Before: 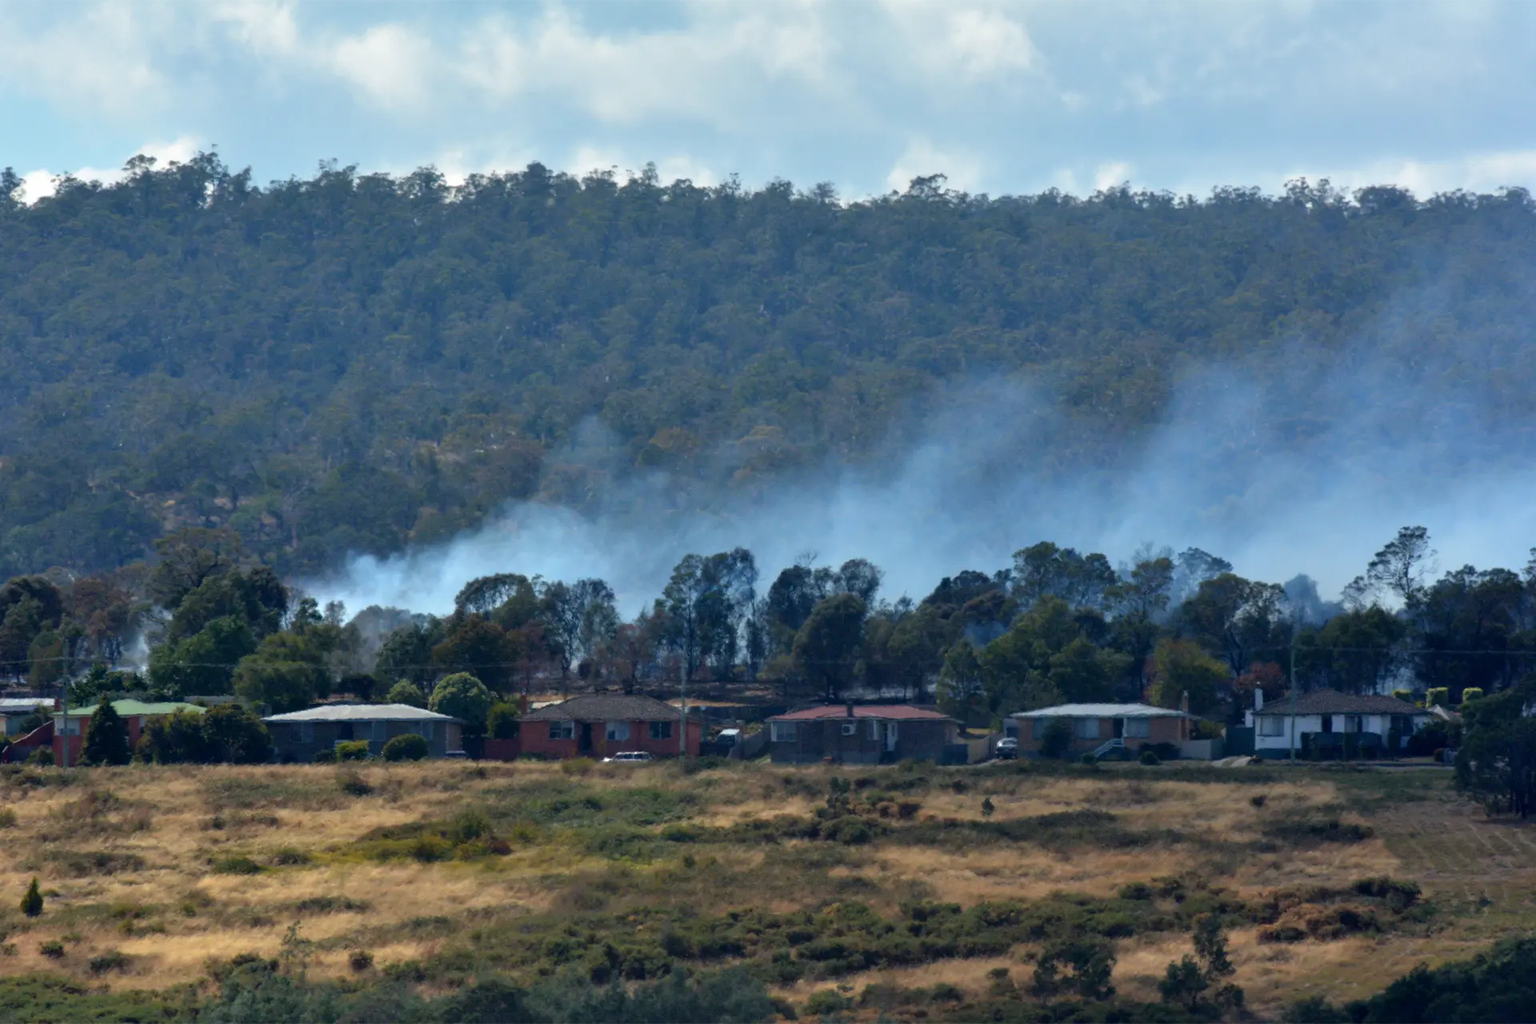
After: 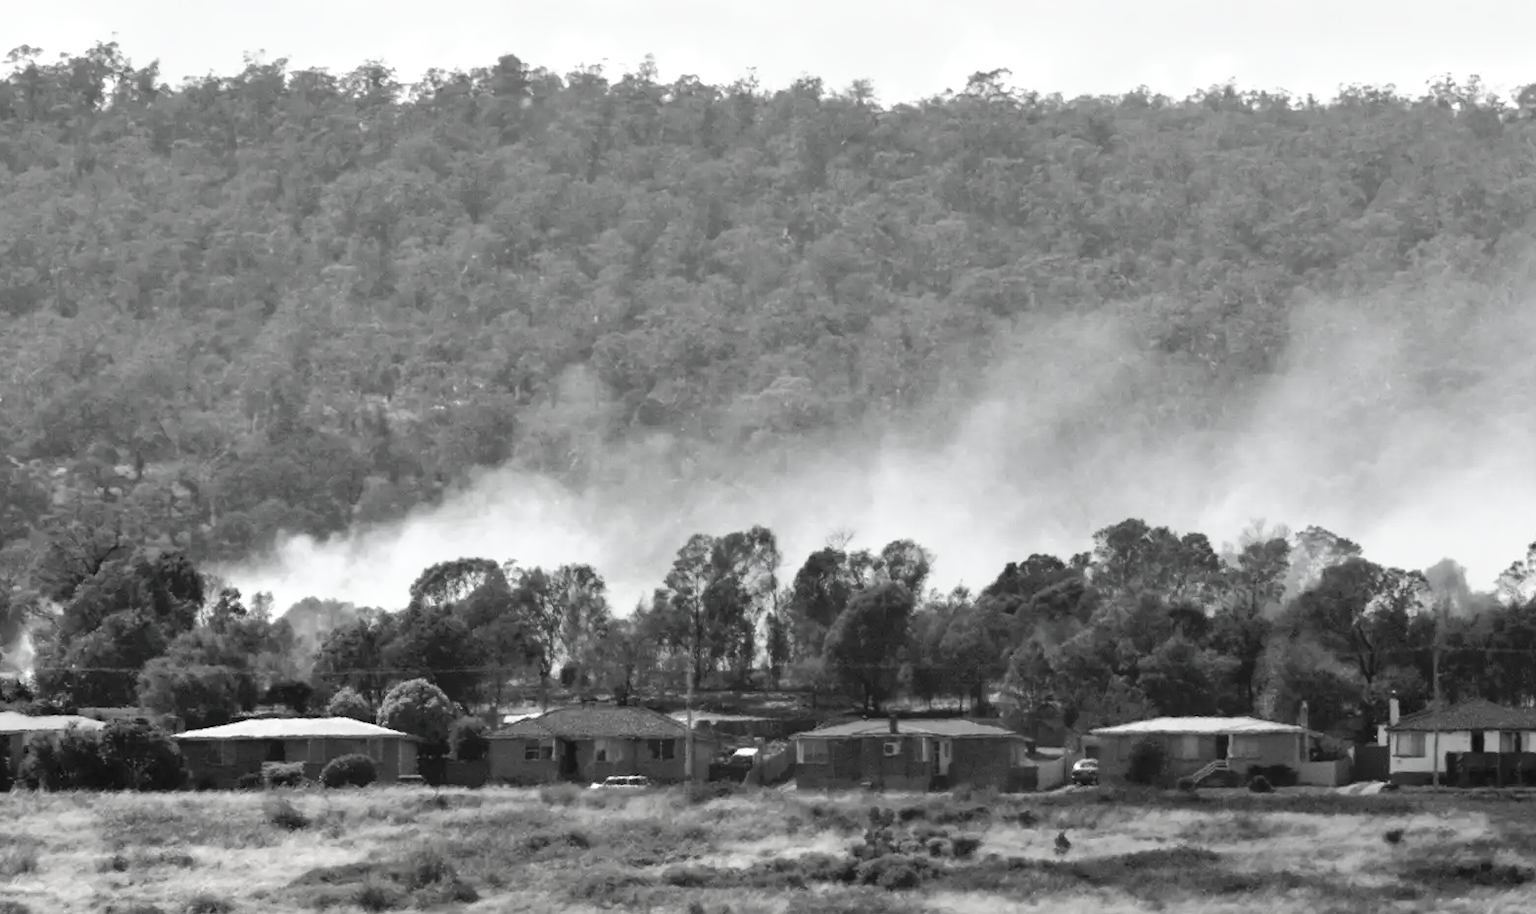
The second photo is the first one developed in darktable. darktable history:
contrast brightness saturation: saturation -0.981
crop: left 7.896%, top 11.634%, right 10.453%, bottom 15.413%
tone equalizer: -8 EV 0.236 EV, -7 EV 0.406 EV, -6 EV 0.415 EV, -5 EV 0.268 EV, -3 EV -0.242 EV, -2 EV -0.4 EV, -1 EV -0.398 EV, +0 EV -0.238 EV, edges refinement/feathering 500, mask exposure compensation -1.57 EV, preserve details no
exposure: exposure 0.747 EV, compensate exposure bias true, compensate highlight preservation false
tone curve: curves: ch0 [(0, 0) (0.003, 0.003) (0.011, 0.009) (0.025, 0.022) (0.044, 0.037) (0.069, 0.051) (0.1, 0.079) (0.136, 0.114) (0.177, 0.152) (0.224, 0.212) (0.277, 0.281) (0.335, 0.358) (0.399, 0.459) (0.468, 0.573) (0.543, 0.684) (0.623, 0.779) (0.709, 0.866) (0.801, 0.949) (0.898, 0.98) (1, 1)], color space Lab, independent channels, preserve colors none
